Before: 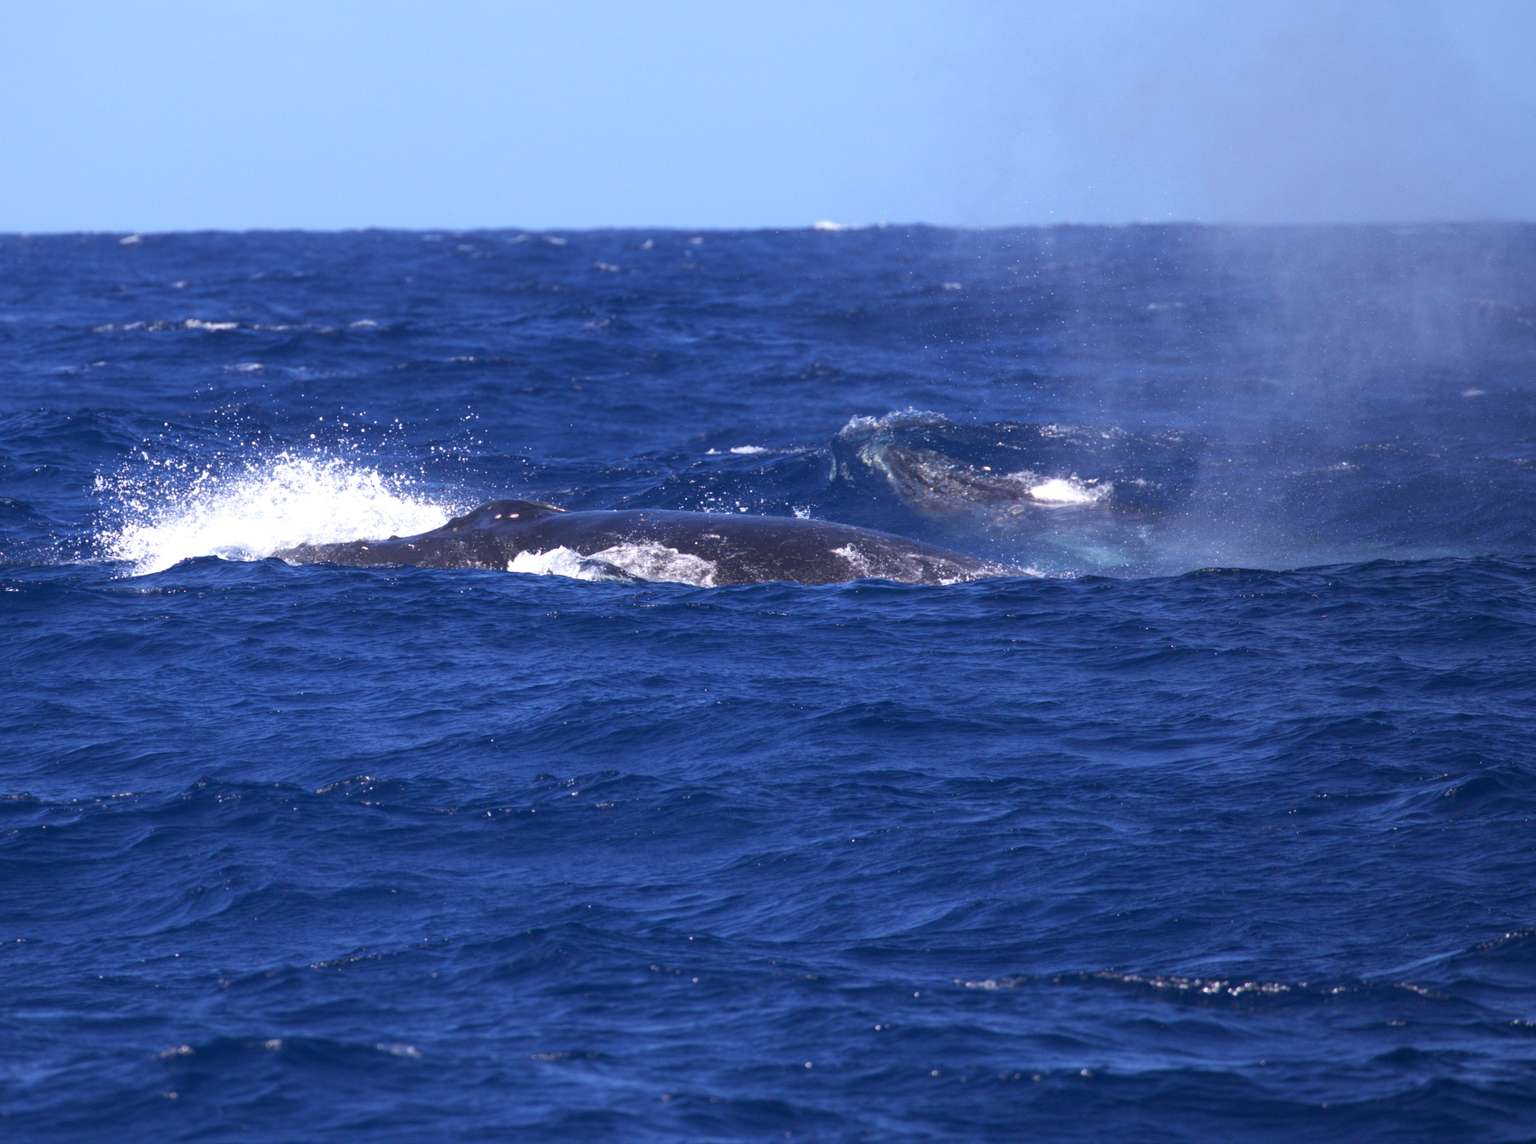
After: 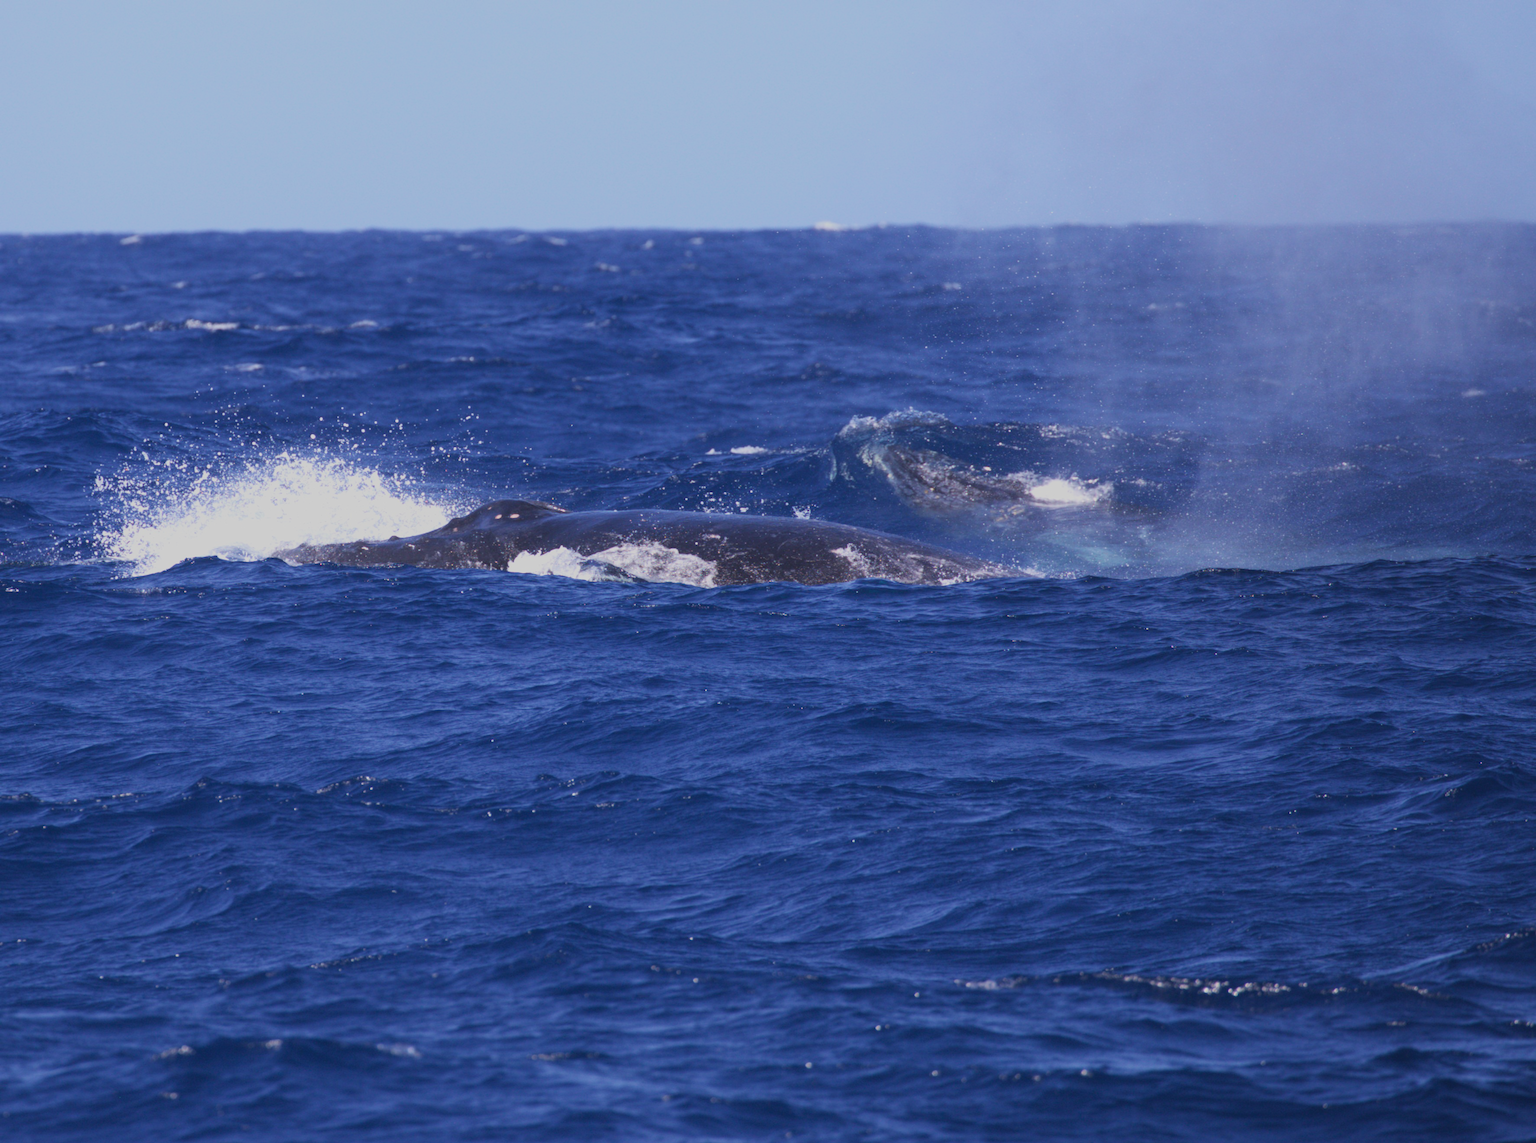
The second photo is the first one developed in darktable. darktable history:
filmic rgb: black relative exposure -7.65 EV, white relative exposure 4.56 EV, hardness 3.61, color science v5 (2021), iterations of high-quality reconstruction 0, contrast in shadows safe, contrast in highlights safe
